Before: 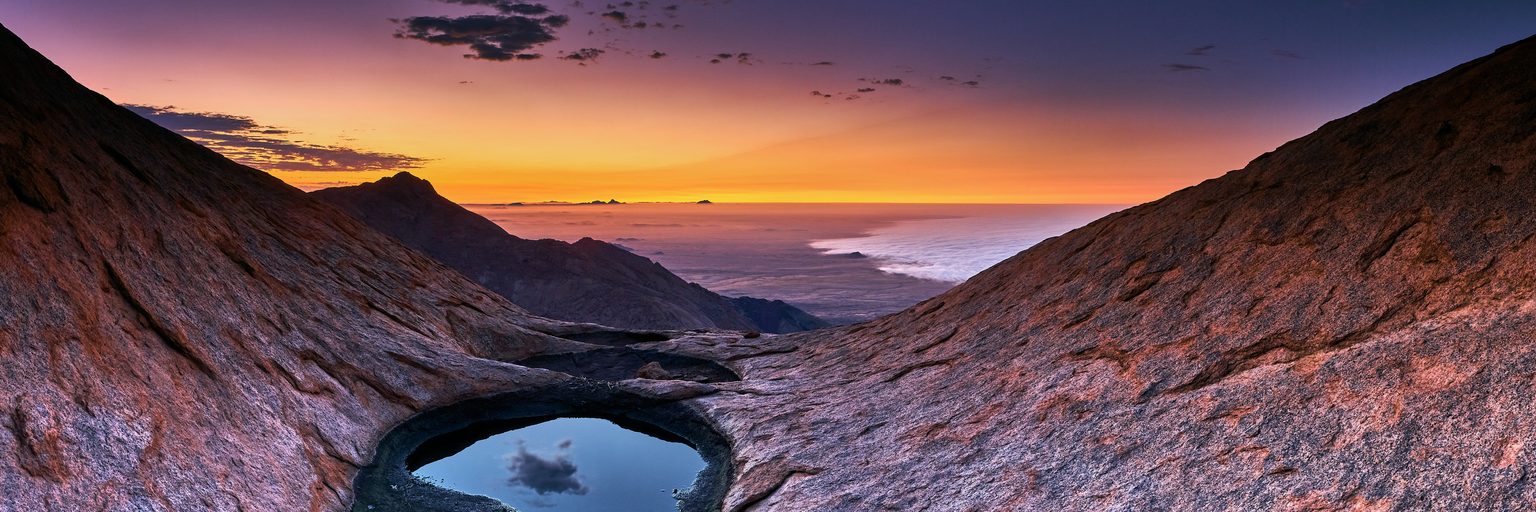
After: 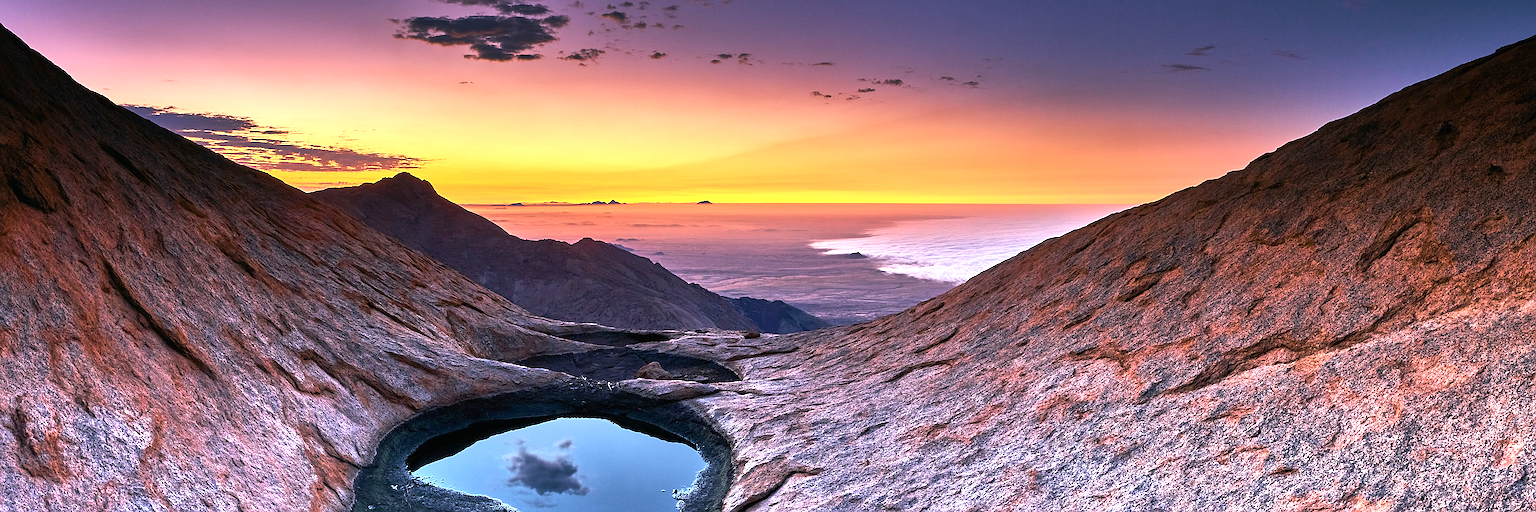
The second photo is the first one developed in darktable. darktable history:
sharpen: radius 1.967
exposure: black level correction 0, exposure 0.9 EV, compensate highlight preservation false
